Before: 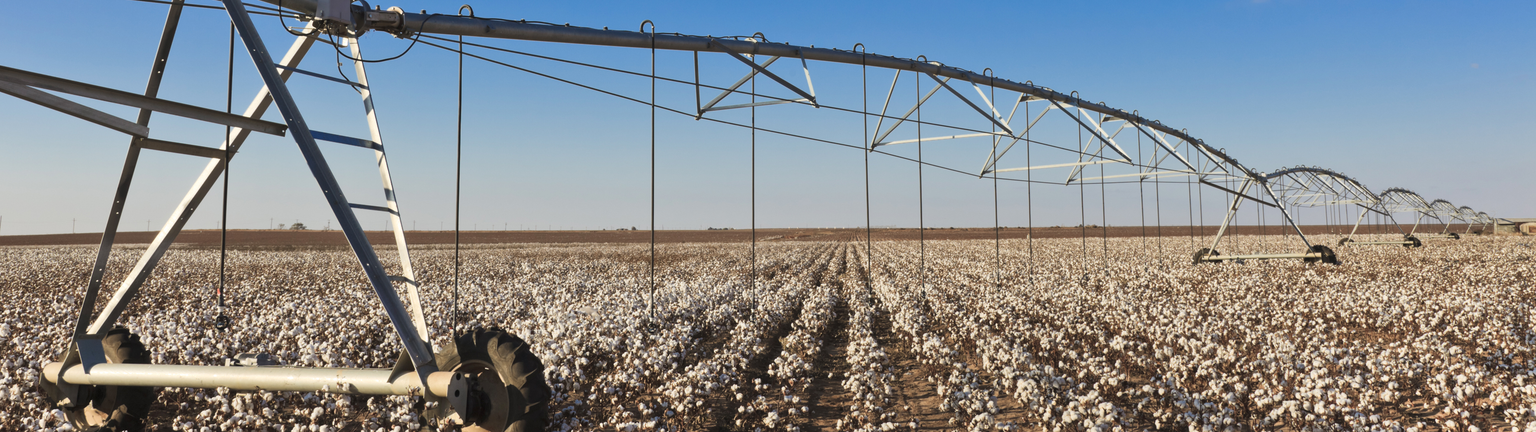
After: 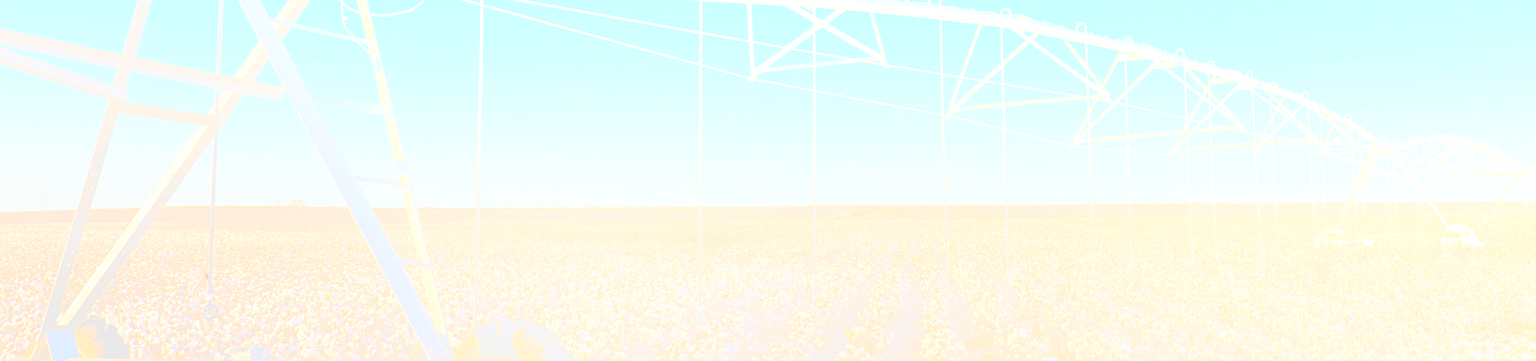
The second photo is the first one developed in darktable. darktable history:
bloom: size 70%, threshold 25%, strength 70%
white balance: red 0.982, blue 1.018
crop and rotate: left 2.425%, top 11.305%, right 9.6%, bottom 15.08%
sharpen: radius 4
